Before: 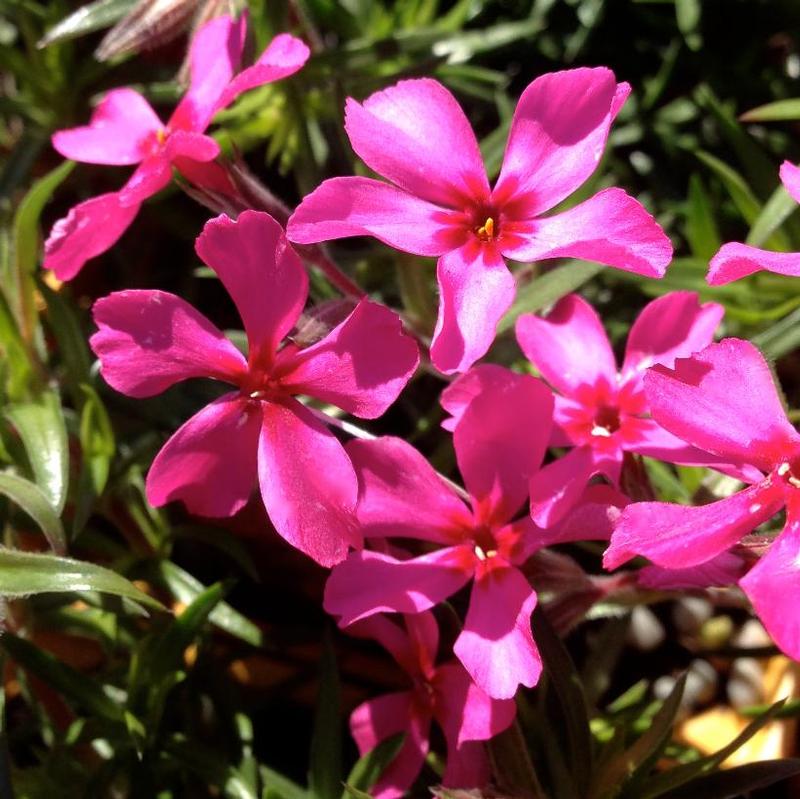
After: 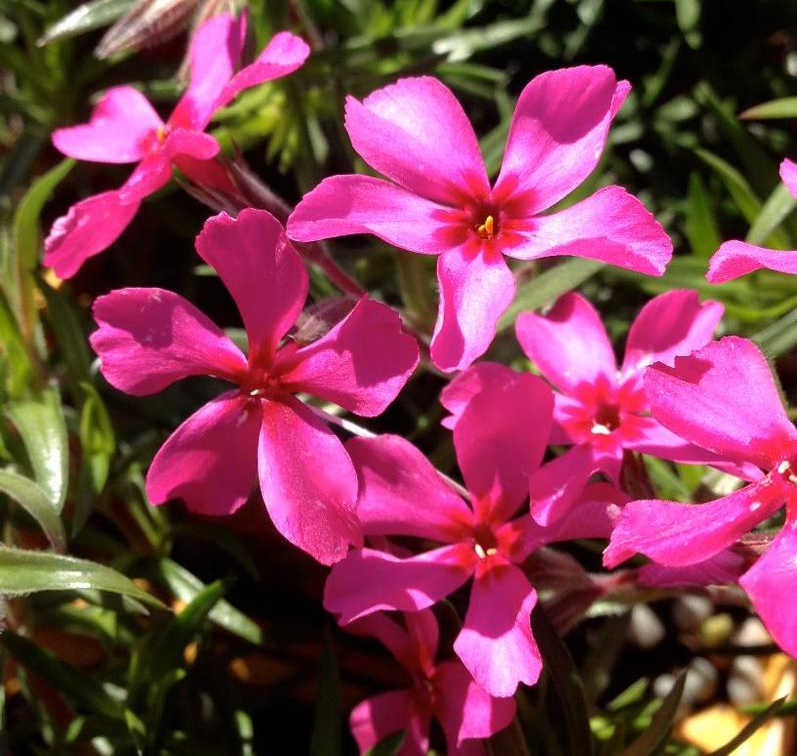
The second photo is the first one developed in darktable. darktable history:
crop: top 0.298%, right 0.258%, bottom 5.025%
